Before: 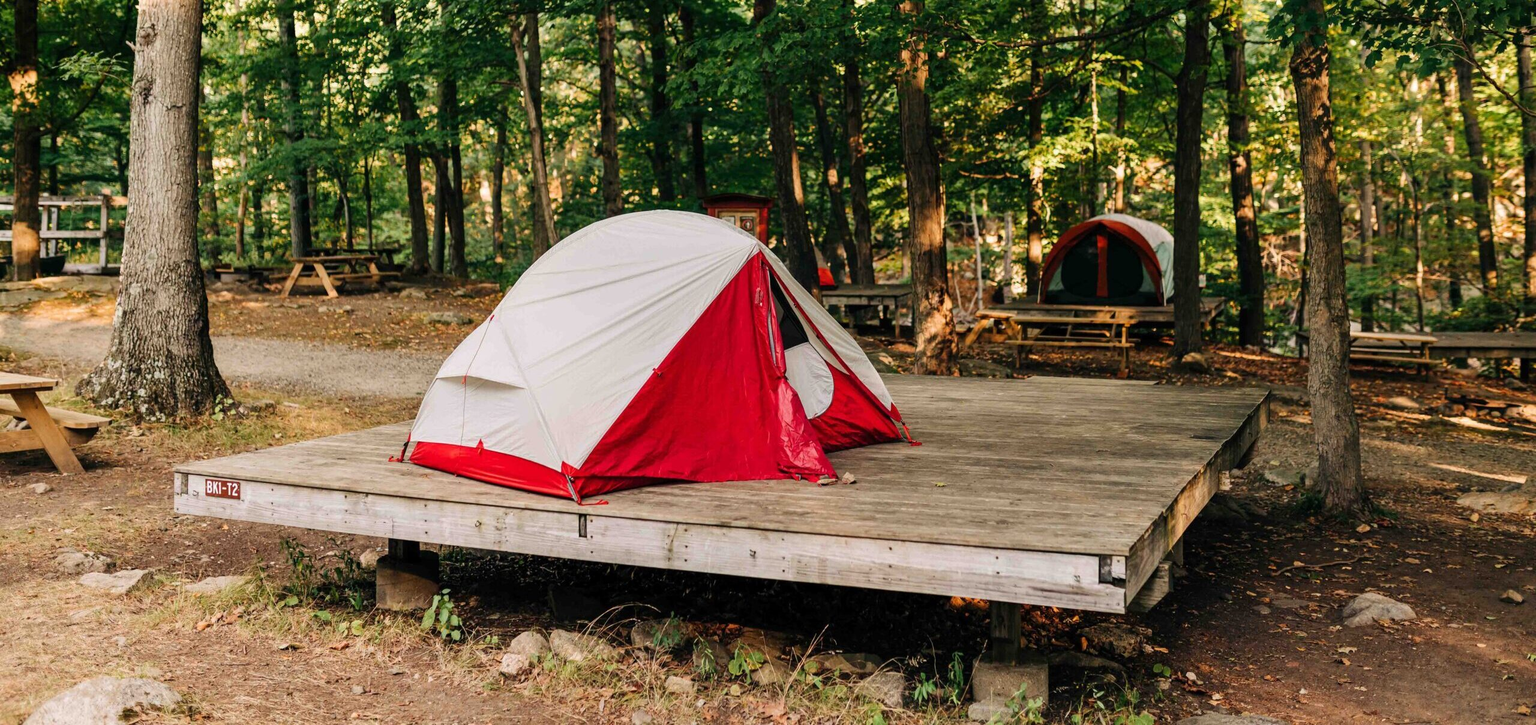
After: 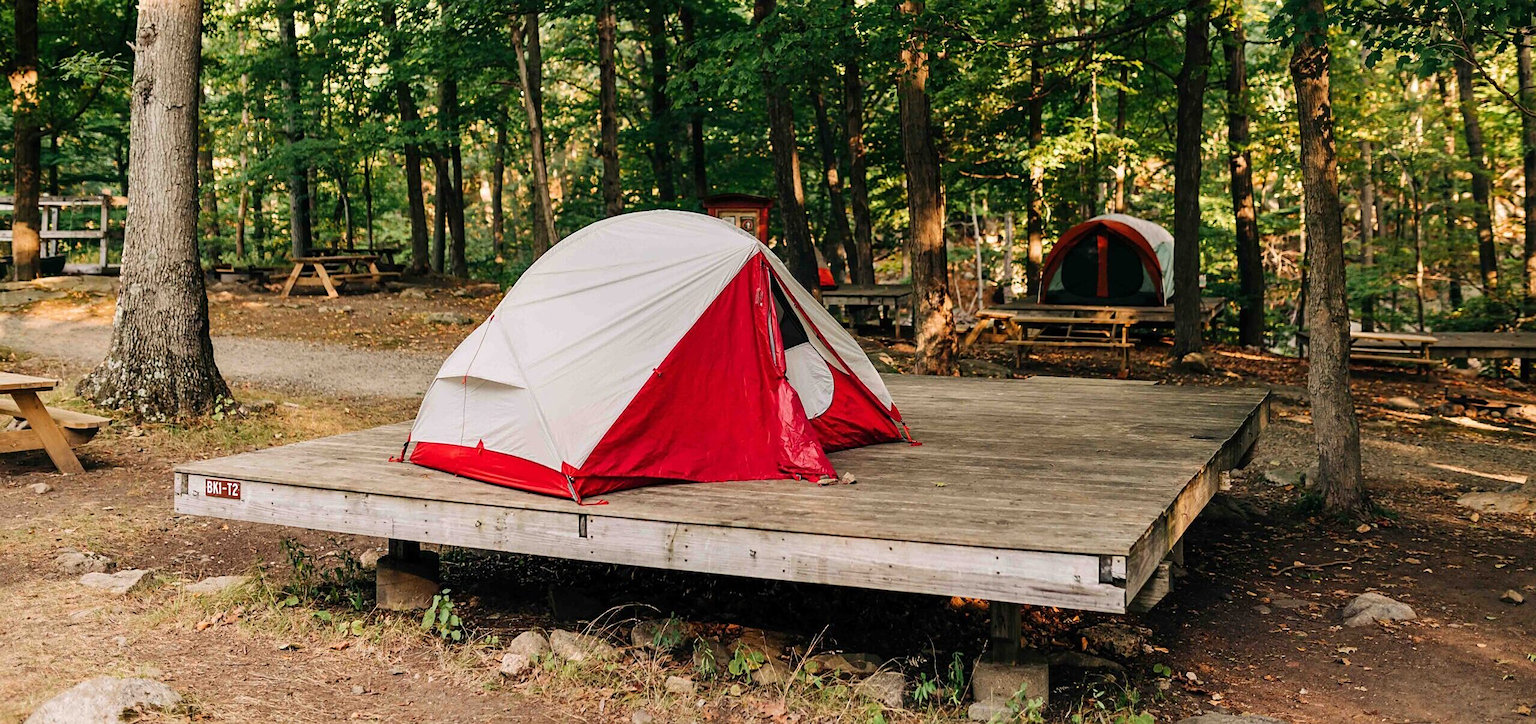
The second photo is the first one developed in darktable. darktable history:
sharpen: radius 1.82, amount 0.392, threshold 1.205
